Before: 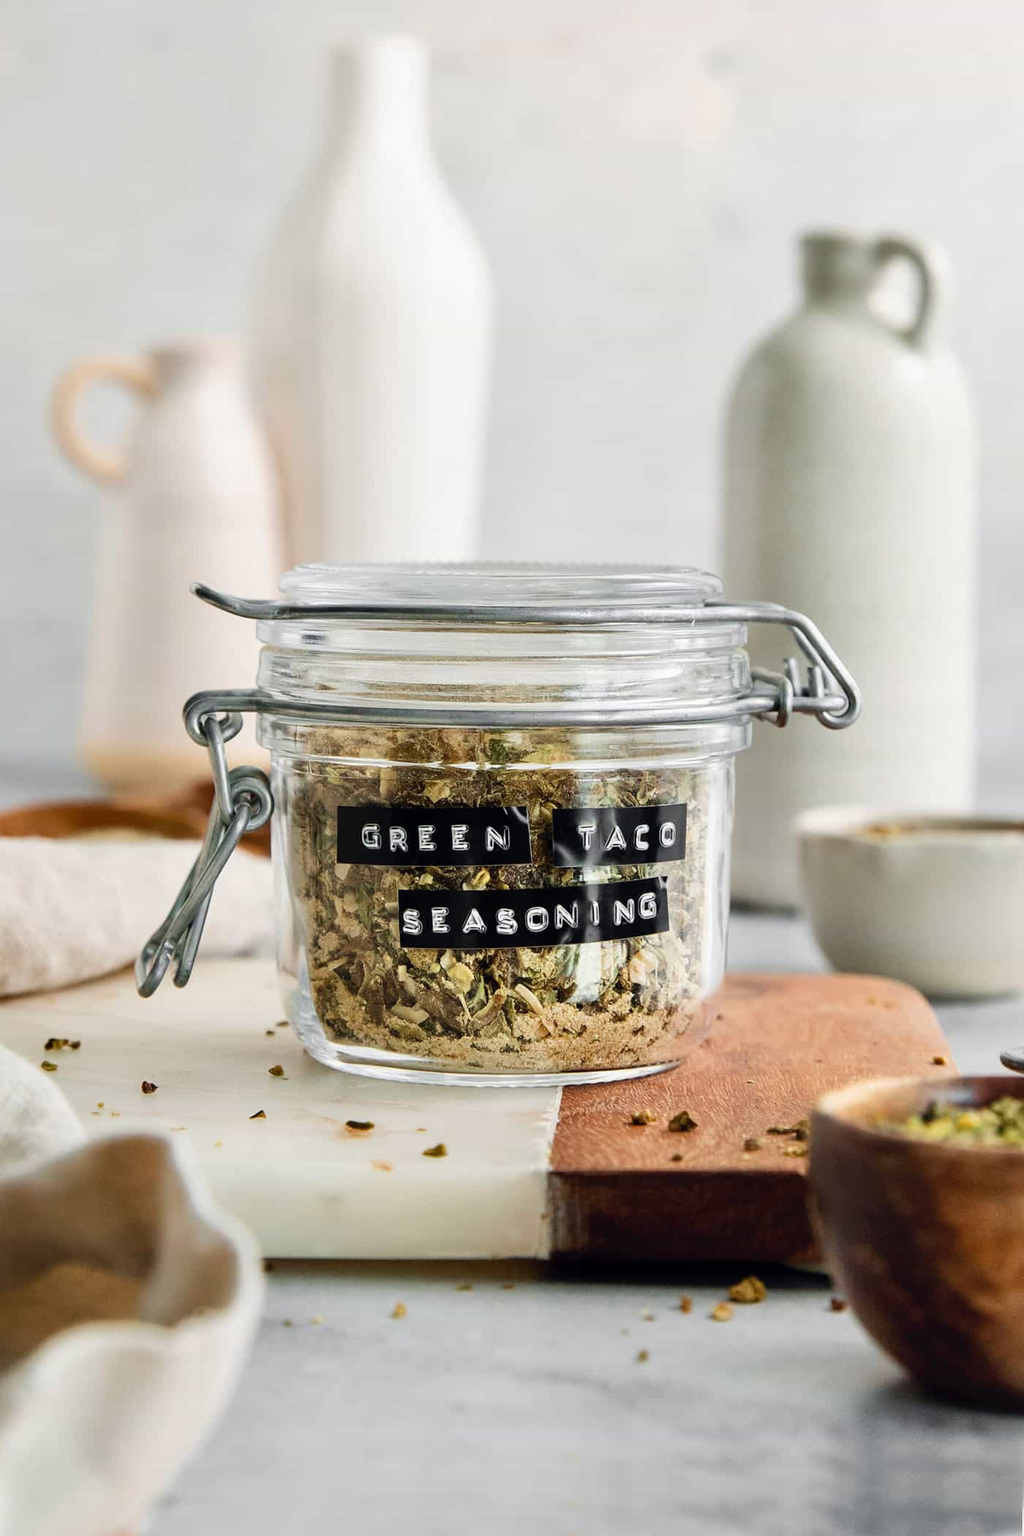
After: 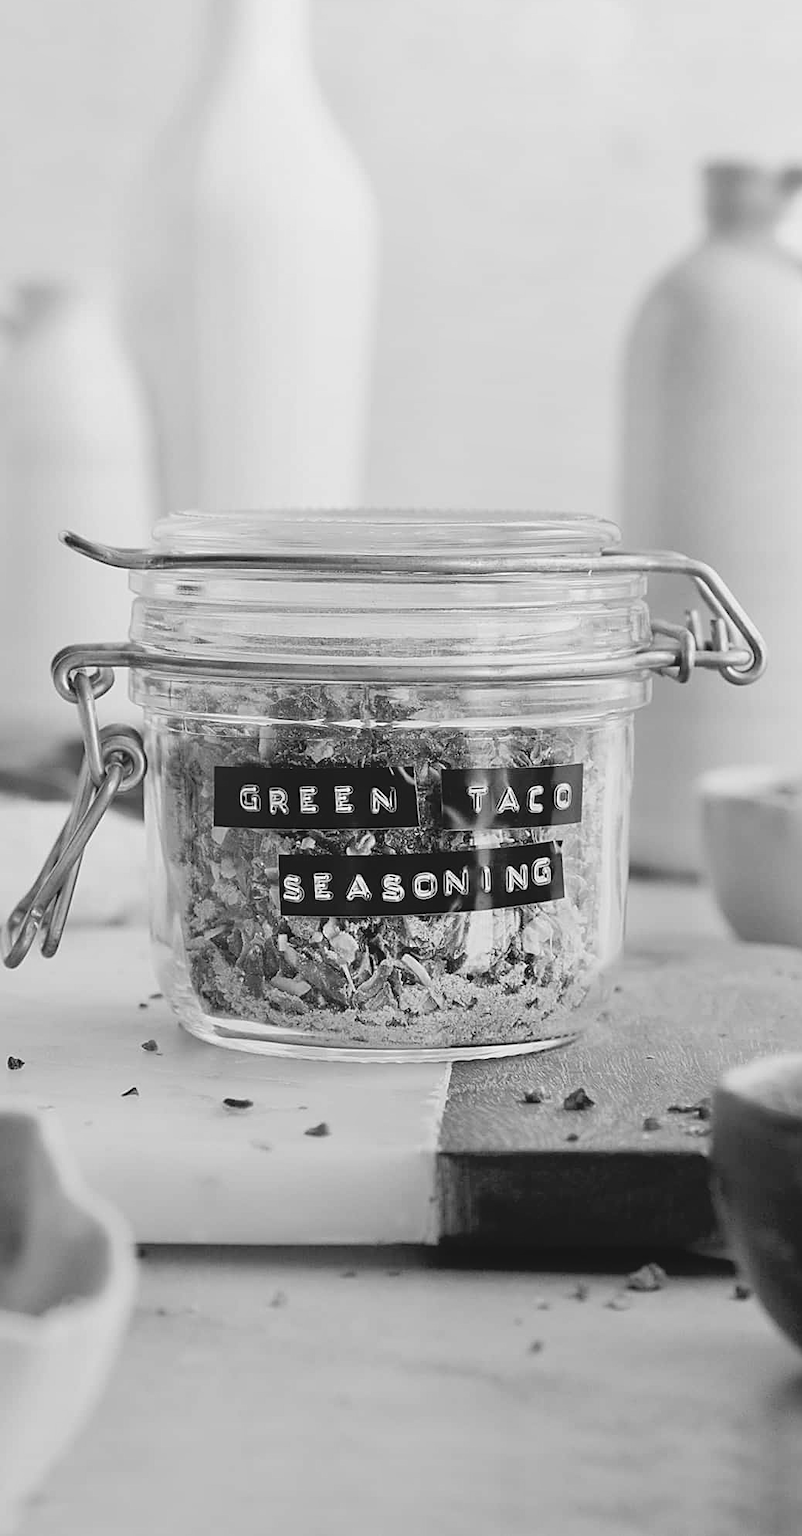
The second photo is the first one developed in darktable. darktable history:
exposure: black level correction 0.007, exposure 0.159 EV, compensate highlight preservation false
sharpen: on, module defaults
crop and rotate: left 13.15%, top 5.251%, right 12.609%
monochrome: a 73.58, b 64.21
local contrast: detail 70%
